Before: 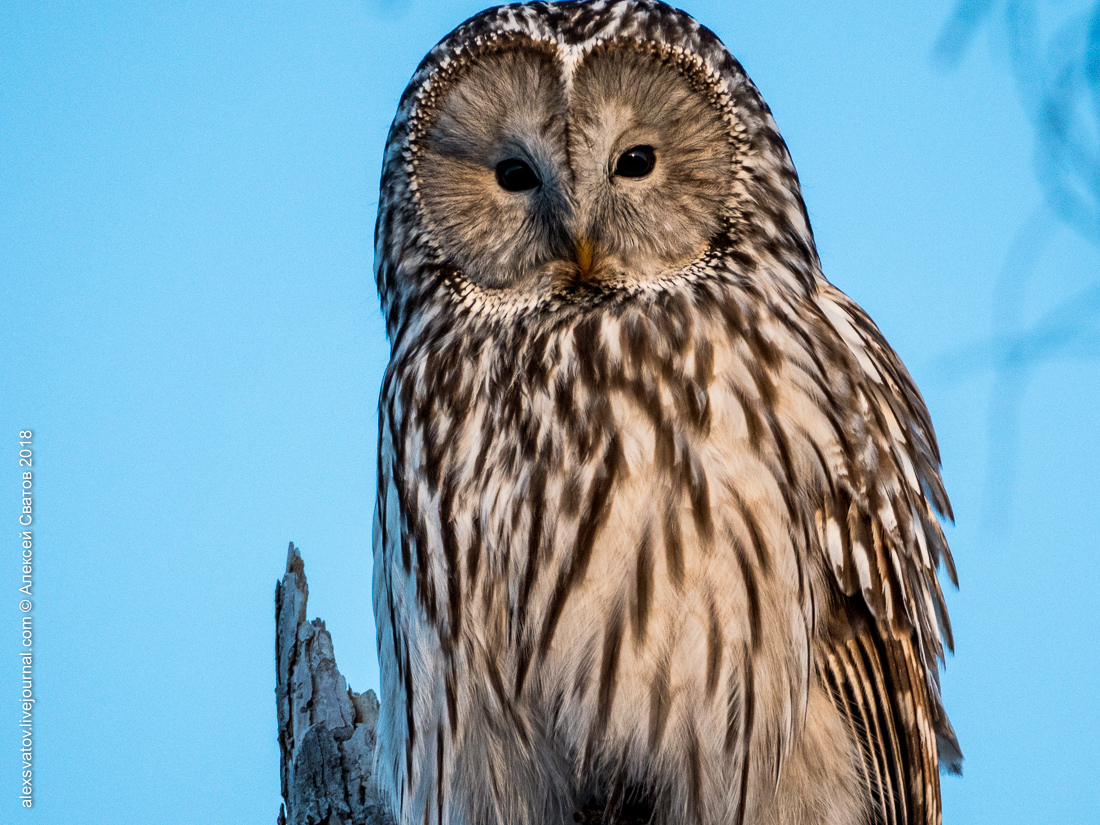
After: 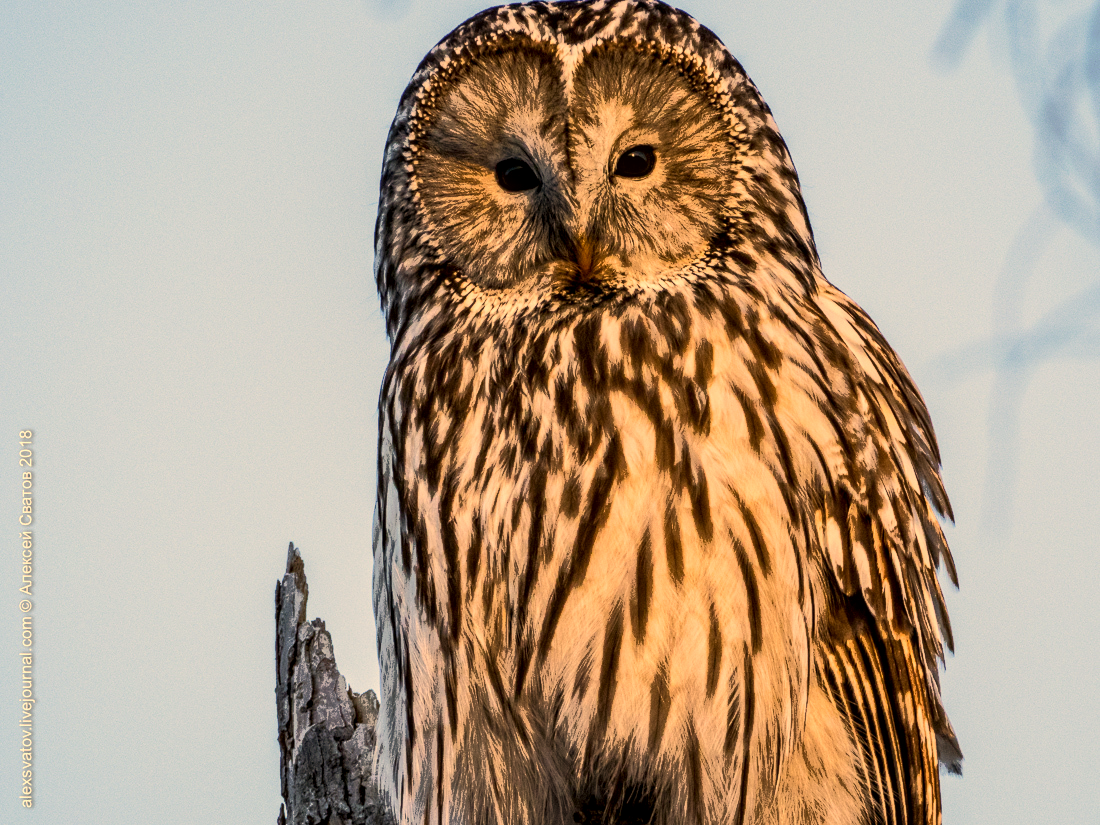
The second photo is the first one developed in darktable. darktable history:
local contrast: detail 130%
tone curve: curves: ch0 [(0, 0) (0.003, 0.003) (0.011, 0.01) (0.025, 0.023) (0.044, 0.042) (0.069, 0.065) (0.1, 0.094) (0.136, 0.127) (0.177, 0.166) (0.224, 0.211) (0.277, 0.26) (0.335, 0.315) (0.399, 0.375) (0.468, 0.44) (0.543, 0.658) (0.623, 0.718) (0.709, 0.782) (0.801, 0.851) (0.898, 0.923) (1, 1)], color space Lab, independent channels, preserve colors none
color correction: highlights a* 18.7, highlights b* 34.73, shadows a* 1.46, shadows b* 6.71, saturation 1.02
